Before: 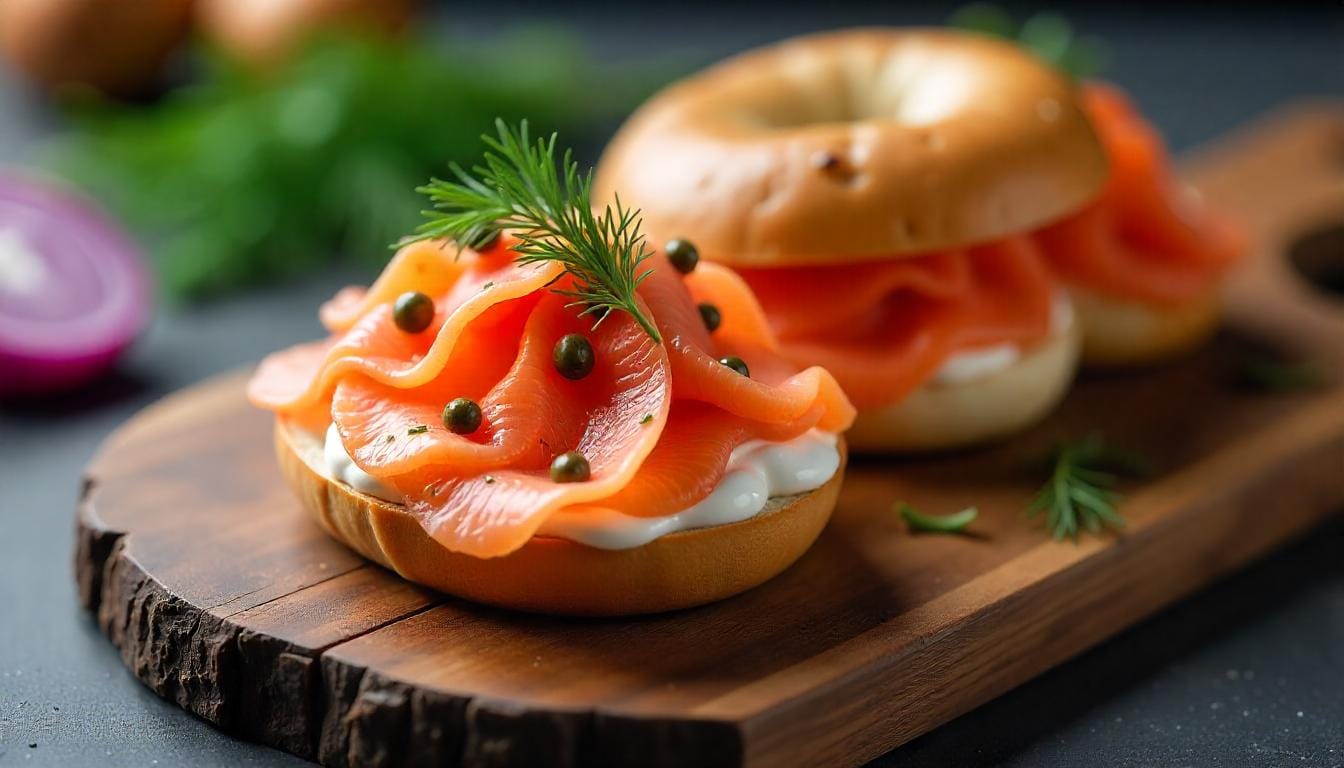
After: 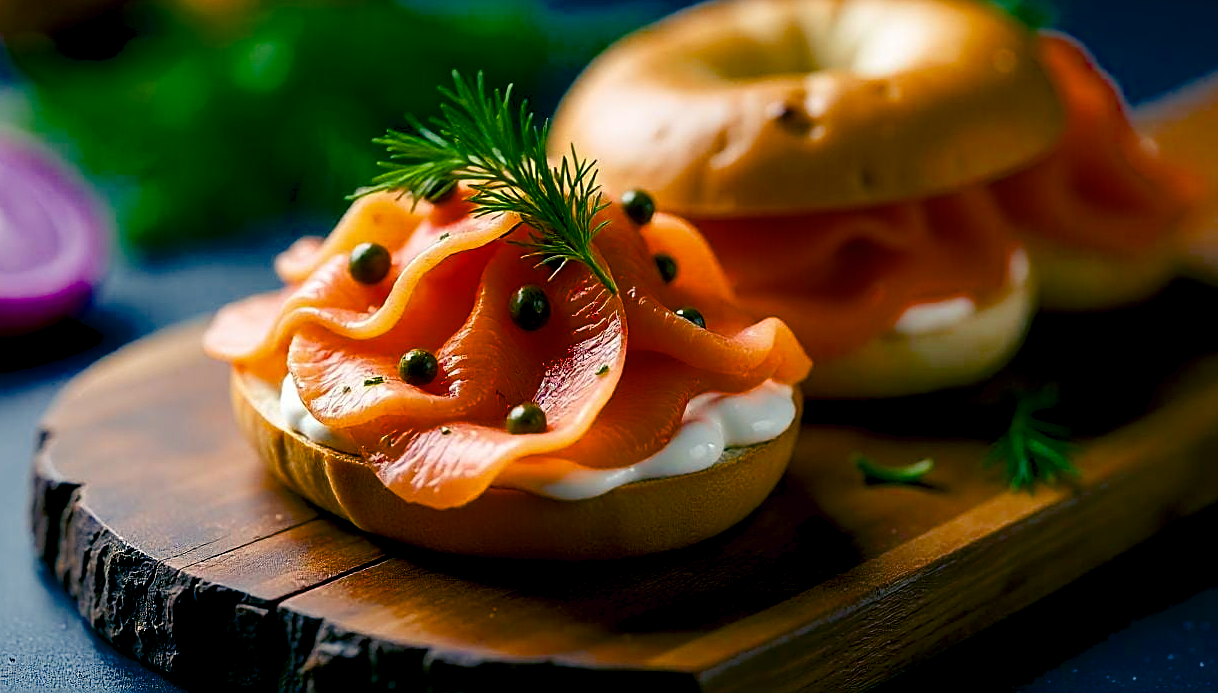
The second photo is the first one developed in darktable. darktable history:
sharpen: on, module defaults
crop: left 3.33%, top 6.445%, right 6.012%, bottom 3.225%
exposure: black level correction 0.01, exposure 0.011 EV, compensate highlight preservation false
color balance rgb: shadows lift › luminance -41.105%, shadows lift › chroma 14.332%, shadows lift › hue 259.22°, global offset › luminance -0.324%, global offset › chroma 0.106%, global offset › hue 164.08°, linear chroma grading › global chroma 0.25%, perceptual saturation grading › global saturation 26.303%, perceptual saturation grading › highlights -28.486%, perceptual saturation grading › mid-tones 15.765%, perceptual saturation grading › shadows 34.038%, global vibrance 16.092%, saturation formula JzAzBz (2021)
